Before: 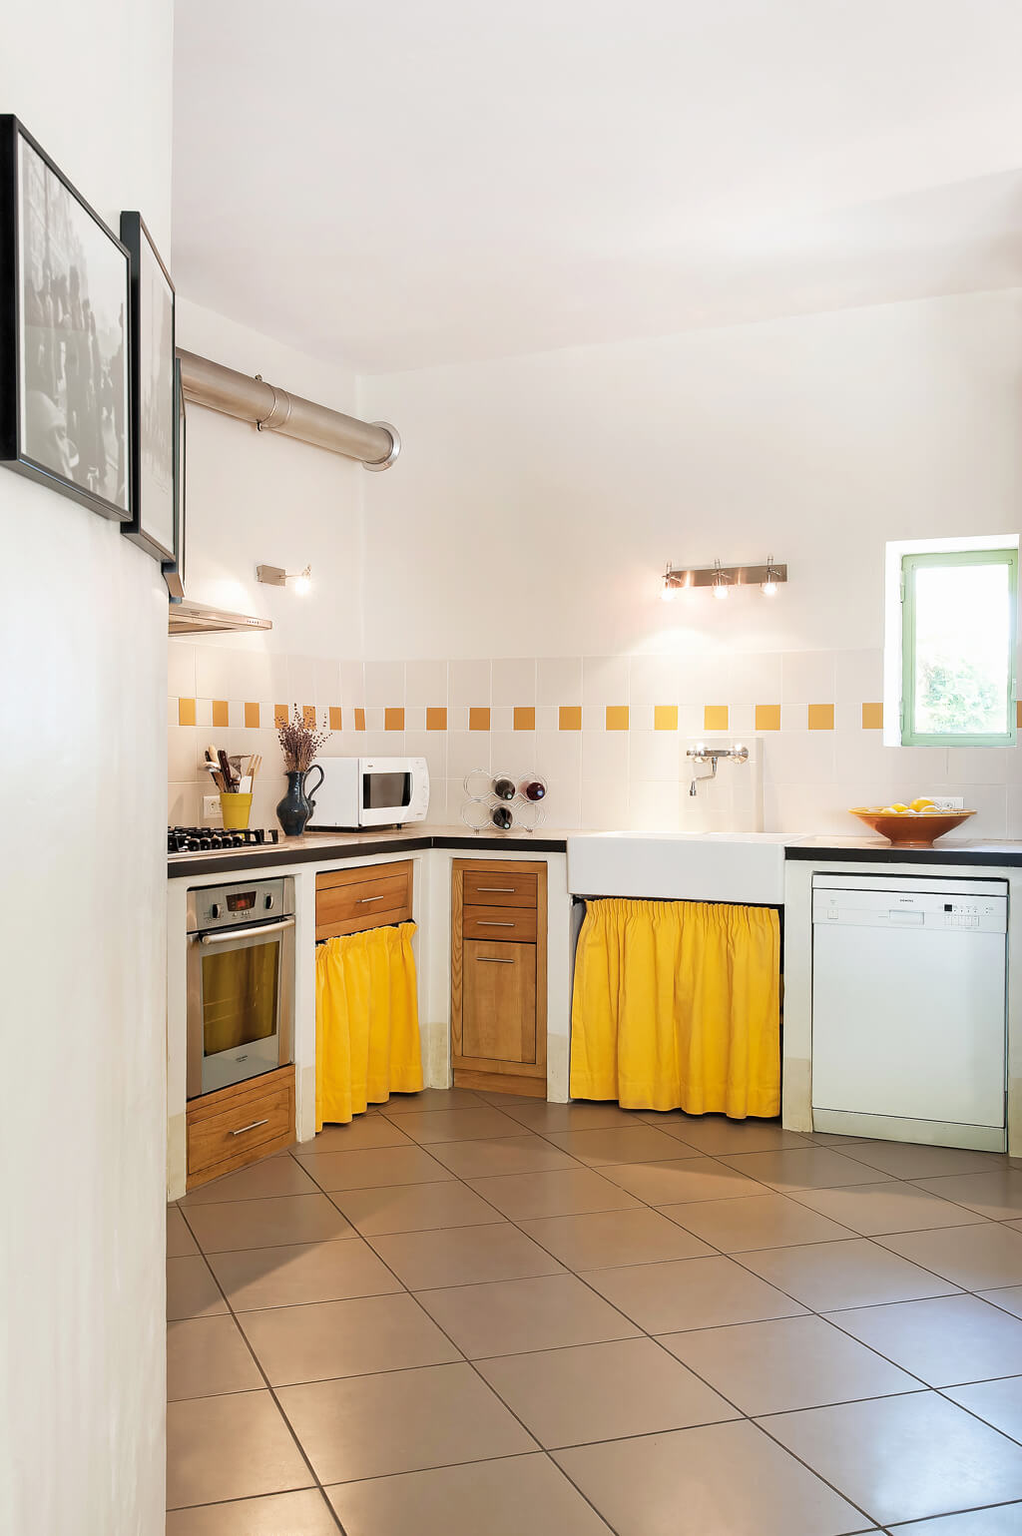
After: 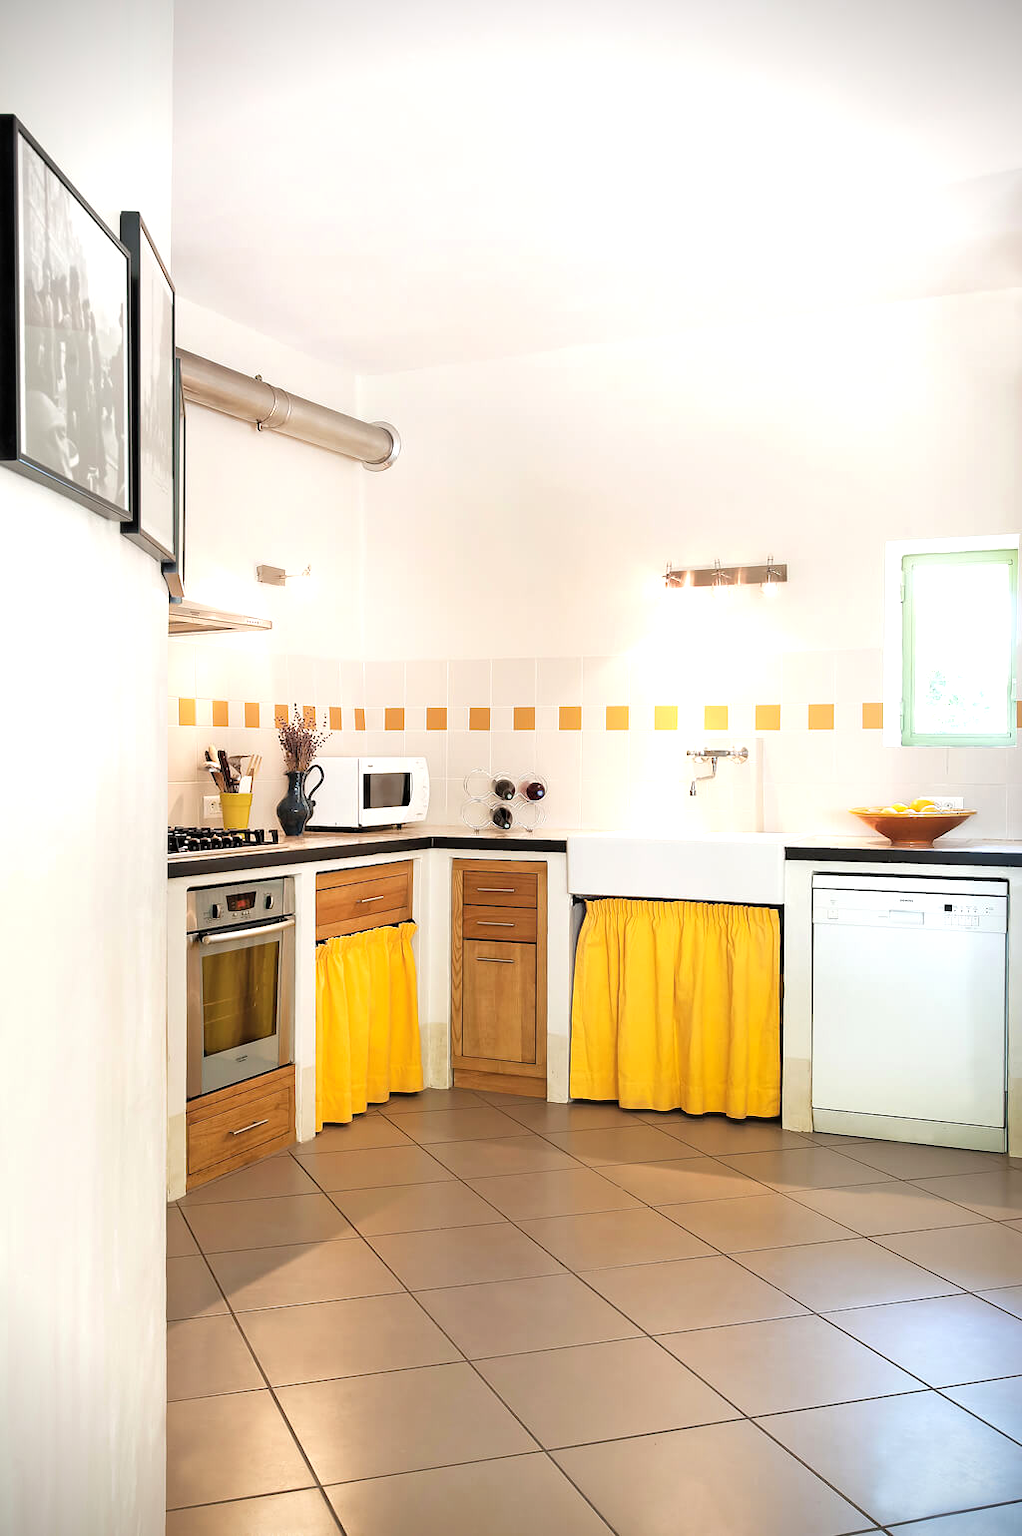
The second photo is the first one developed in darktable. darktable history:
vignetting: fall-off start 91.87%, brightness -0.987, saturation 0.491
tone equalizer: -8 EV -0.41 EV, -7 EV -0.394 EV, -6 EV -0.362 EV, -5 EV -0.203 EV, -3 EV 0.217 EV, -2 EV 0.361 EV, -1 EV 0.367 EV, +0 EV 0.44 EV
